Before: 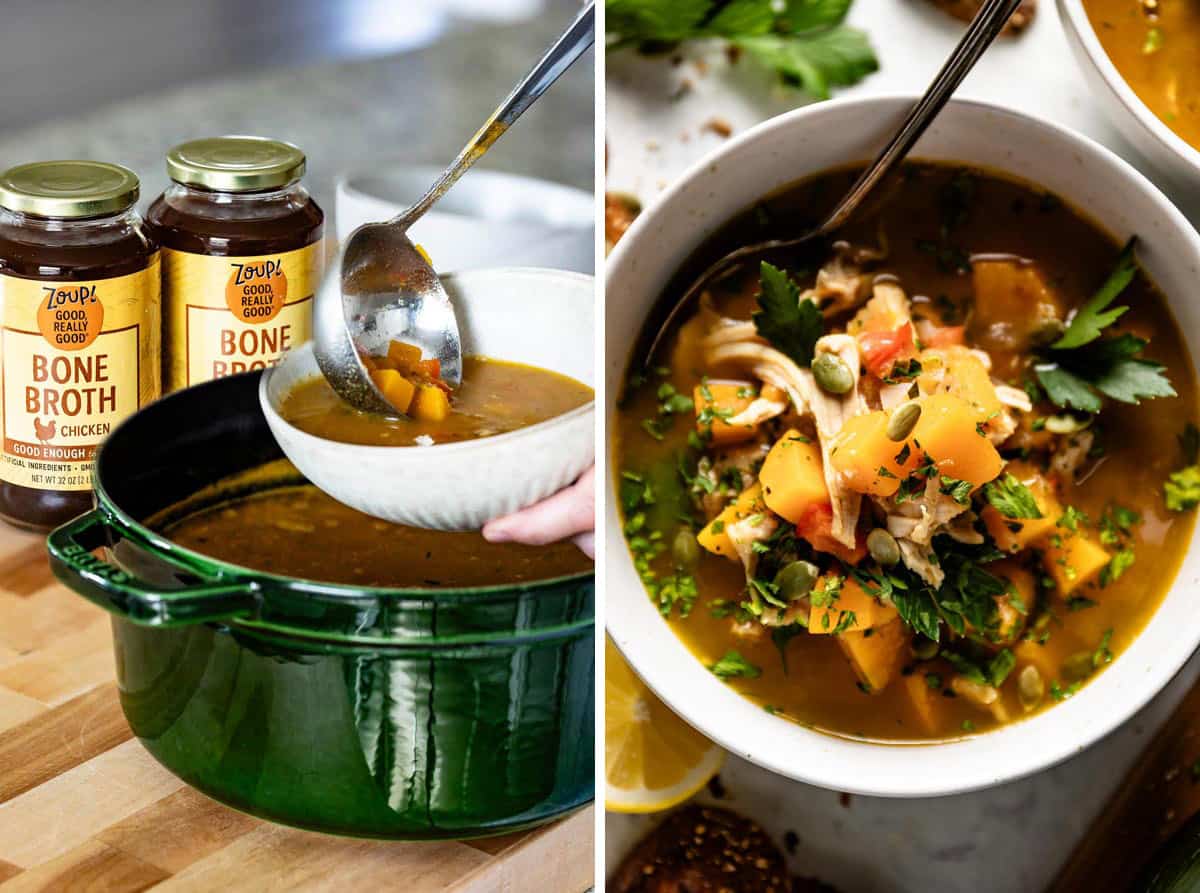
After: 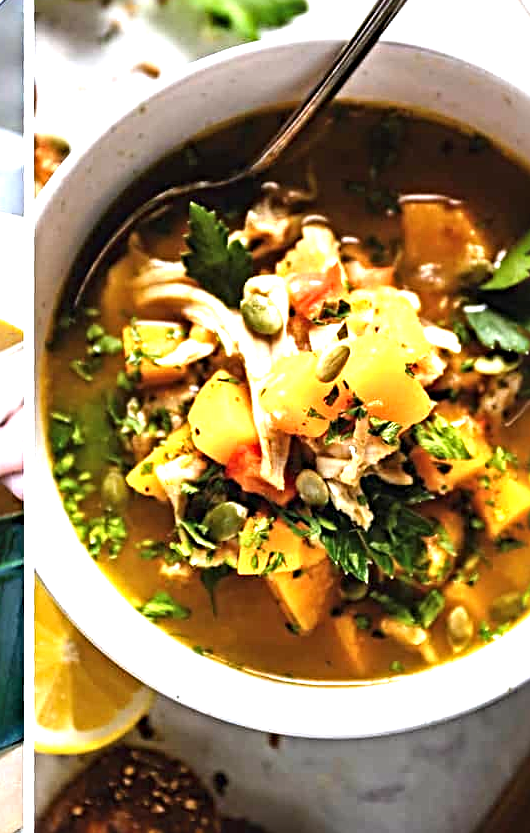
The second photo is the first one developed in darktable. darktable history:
sharpen: radius 4.883
crop: left 47.628%, top 6.643%, right 7.874%
exposure: black level correction -0.002, exposure 1.115 EV, compensate highlight preservation false
tone curve: curves: ch0 [(0, 0) (0.003, 0.003) (0.011, 0.011) (0.025, 0.025) (0.044, 0.044) (0.069, 0.069) (0.1, 0.099) (0.136, 0.135) (0.177, 0.176) (0.224, 0.223) (0.277, 0.275) (0.335, 0.333) (0.399, 0.396) (0.468, 0.465) (0.543, 0.545) (0.623, 0.625) (0.709, 0.71) (0.801, 0.801) (0.898, 0.898) (1, 1)], preserve colors none
white balance: red 0.984, blue 1.059
